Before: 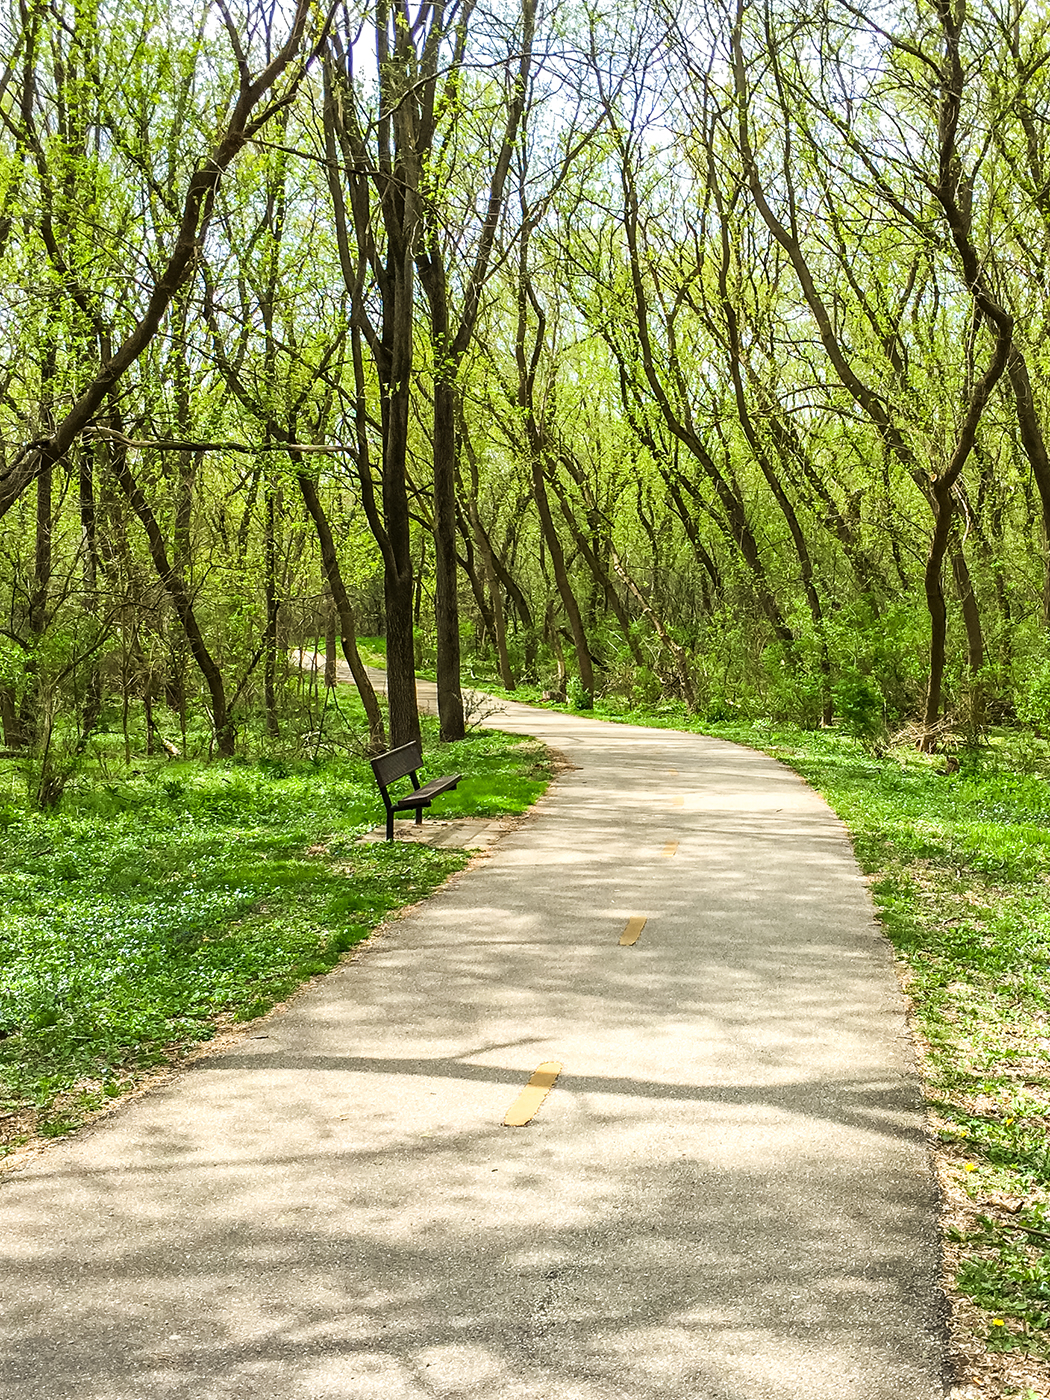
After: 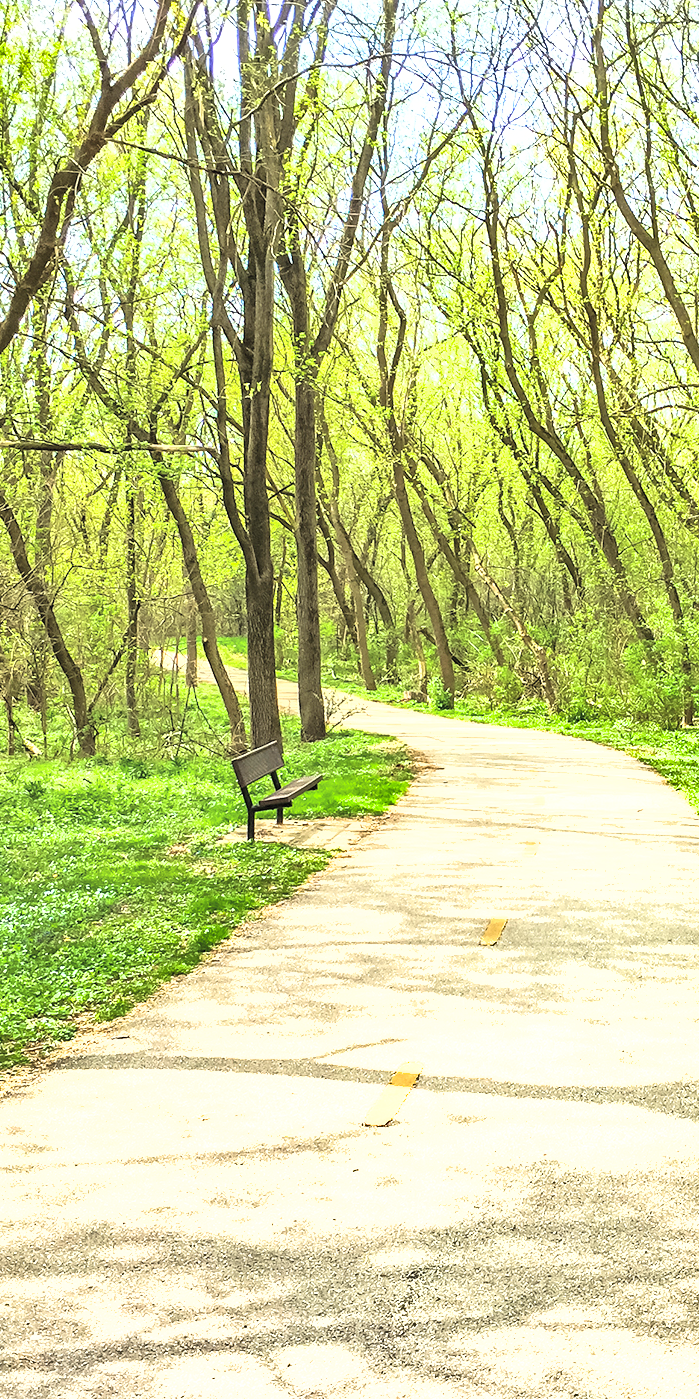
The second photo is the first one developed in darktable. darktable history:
crop and rotate: left 13.409%, right 19.924%
shadows and highlights: low approximation 0.01, soften with gaussian
exposure: black level correction 0, exposure 1 EV, compensate exposure bias true, compensate highlight preservation false
global tonemap: drago (0.7, 100)
